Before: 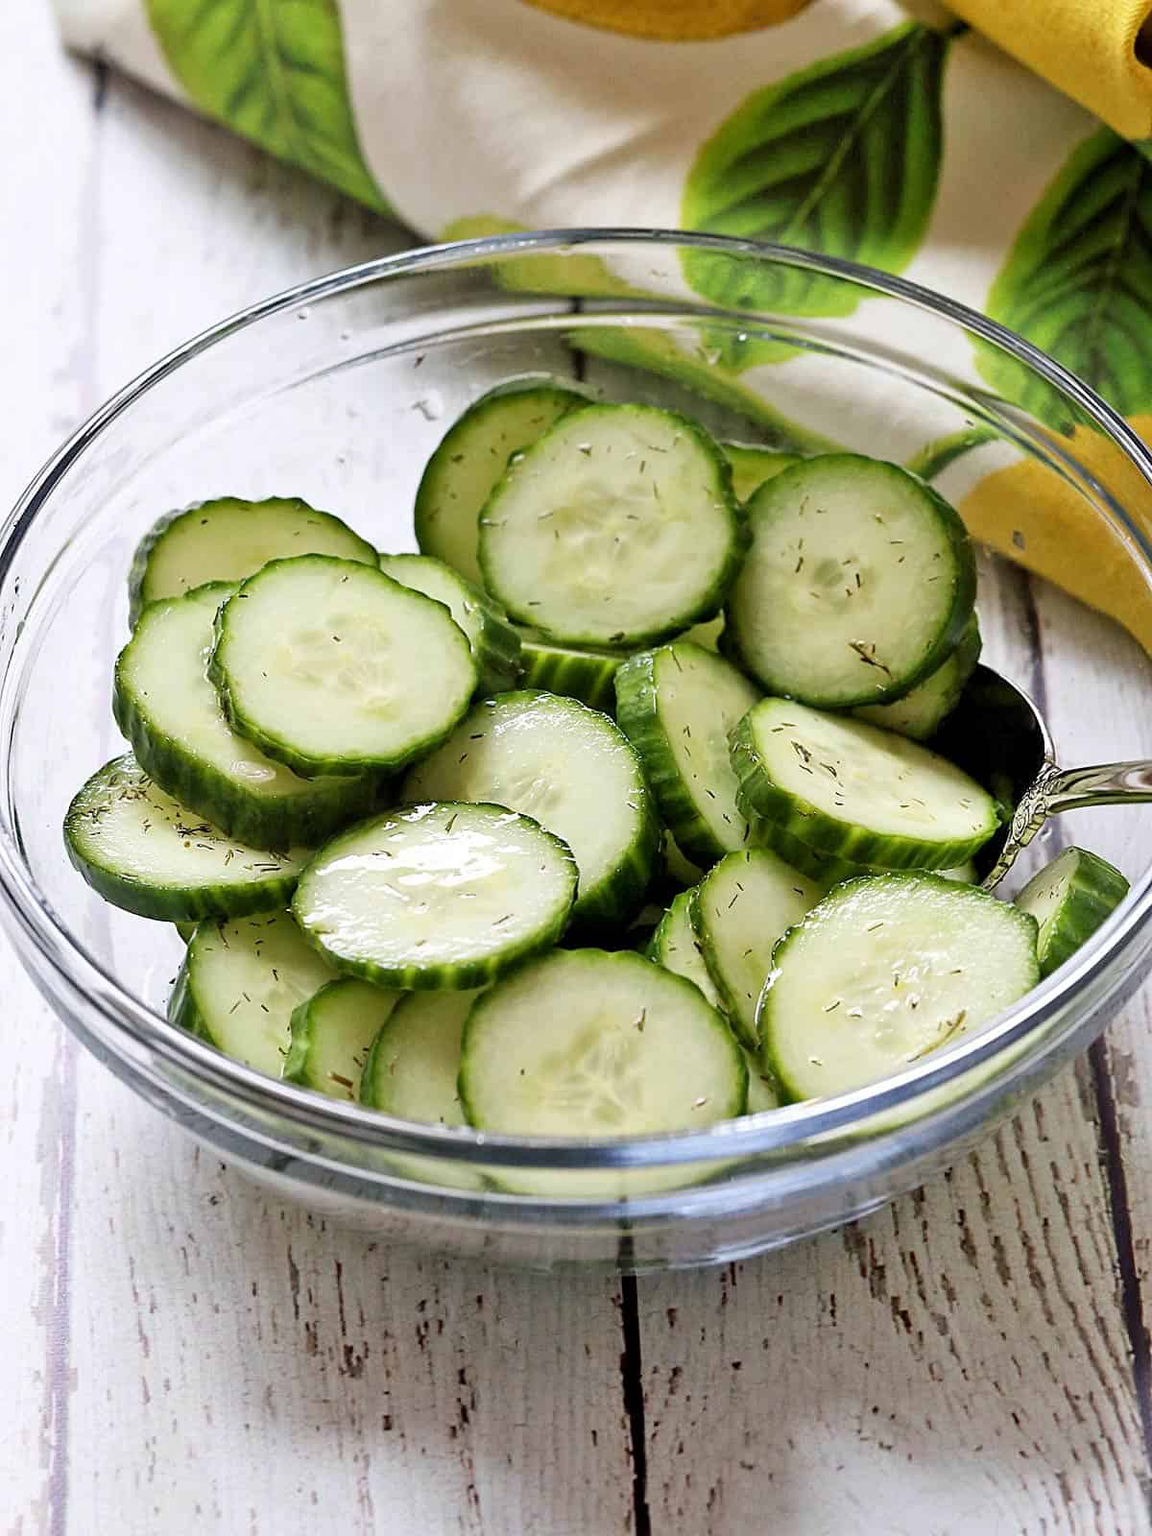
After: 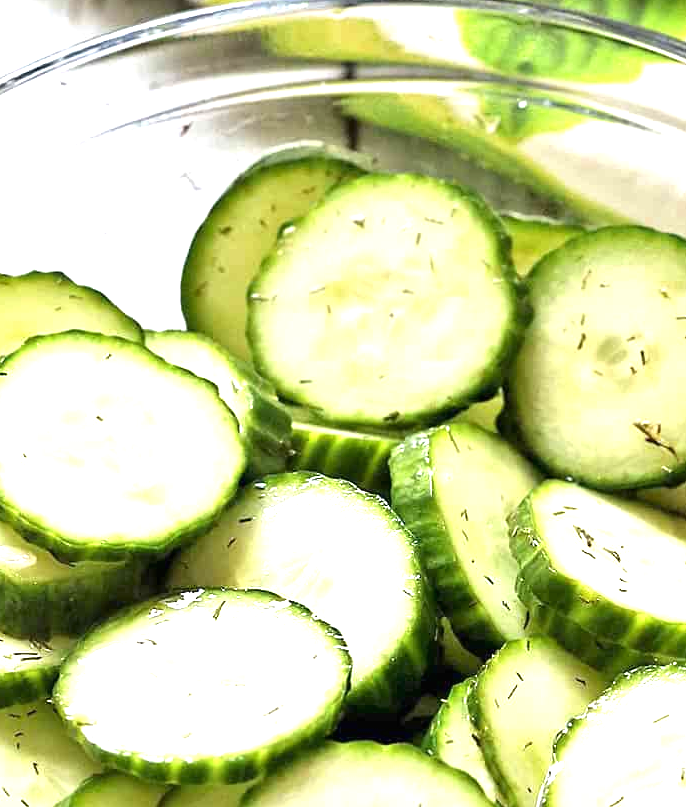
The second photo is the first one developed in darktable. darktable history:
crop: left 20.932%, top 15.471%, right 21.848%, bottom 34.081%
exposure: black level correction 0, exposure 1.2 EV, compensate highlight preservation false
